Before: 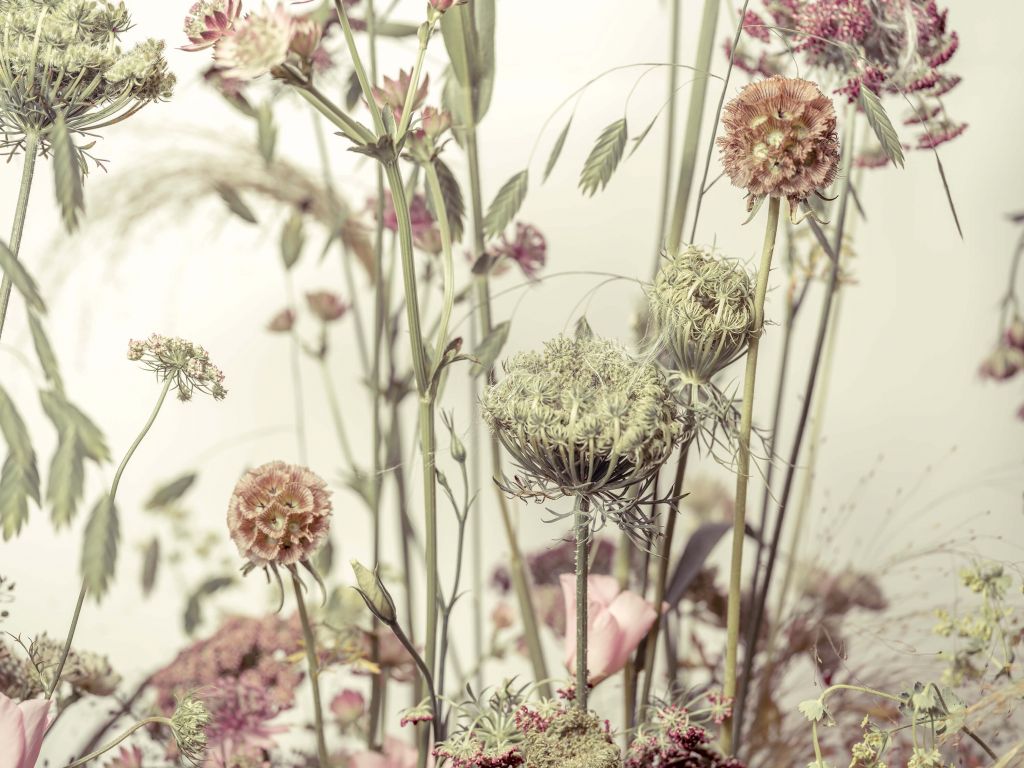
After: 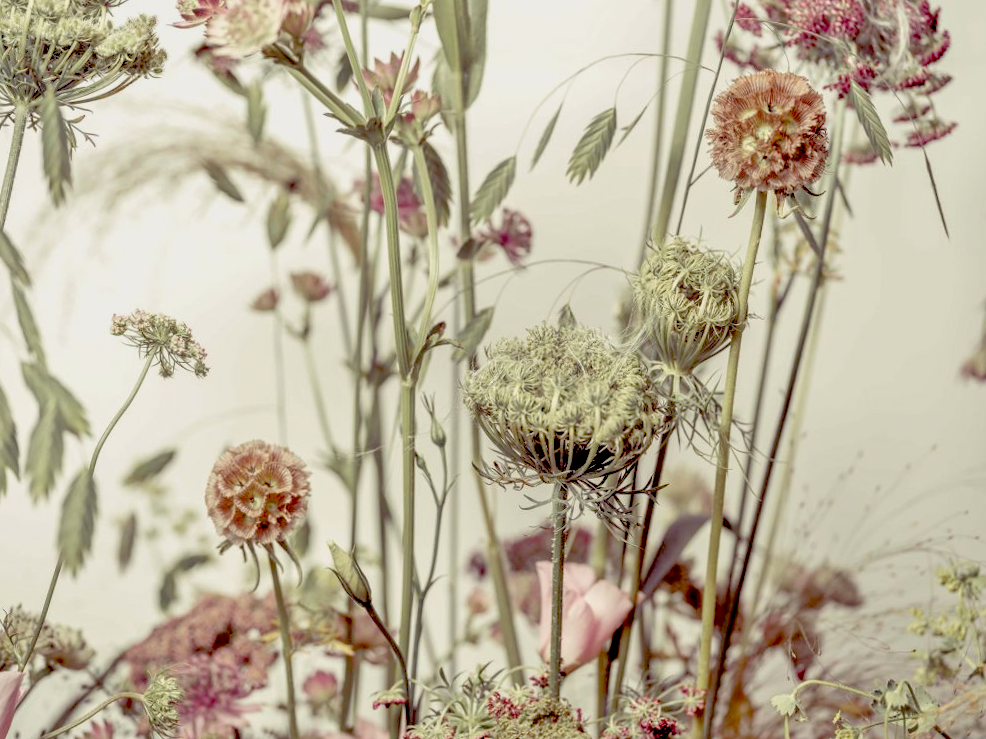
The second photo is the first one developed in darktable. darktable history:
tone equalizer: -7 EV 0.145 EV, -6 EV 0.63 EV, -5 EV 1.13 EV, -4 EV 1.32 EV, -3 EV 1.16 EV, -2 EV 0.6 EV, -1 EV 0.147 EV
exposure: black level correction 0.046, exposure -0.23 EV, compensate highlight preservation false
crop and rotate: angle -1.67°
